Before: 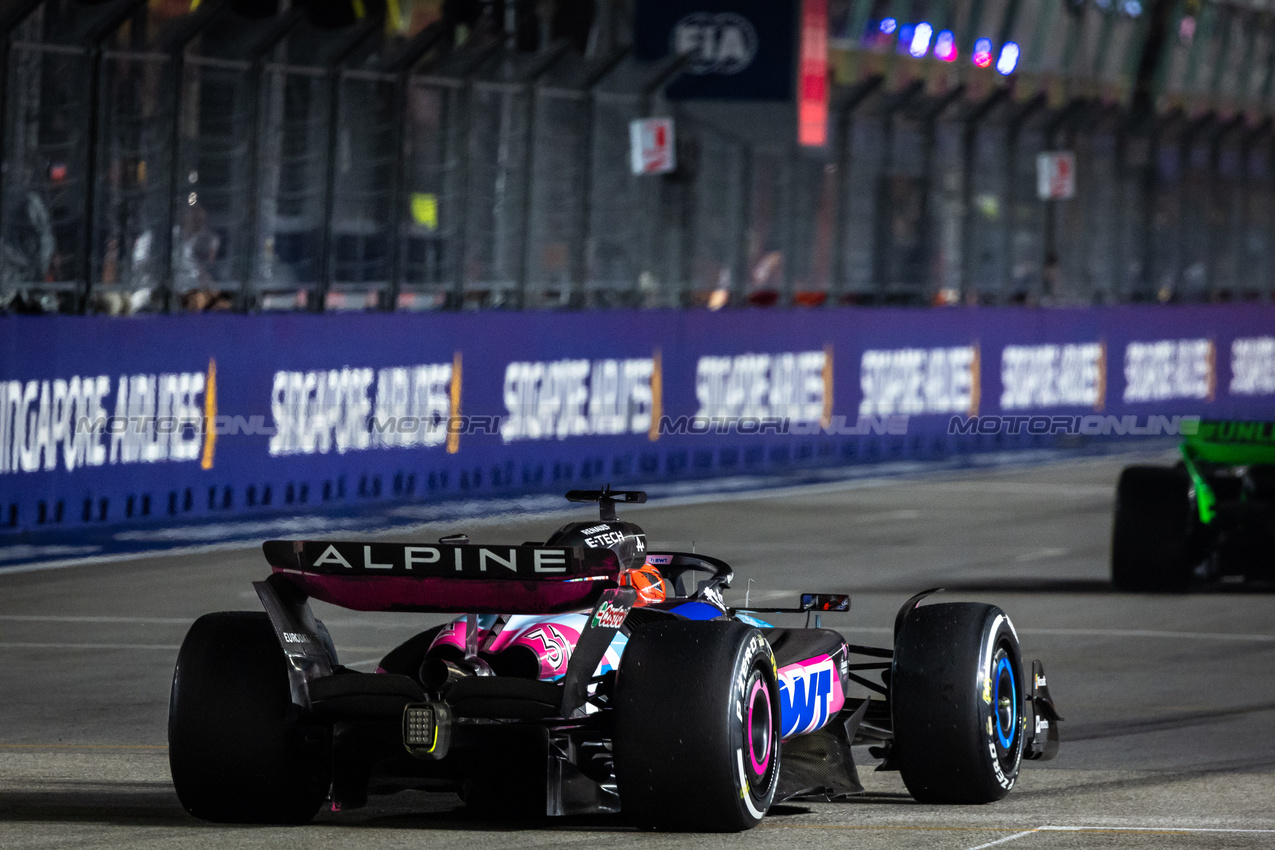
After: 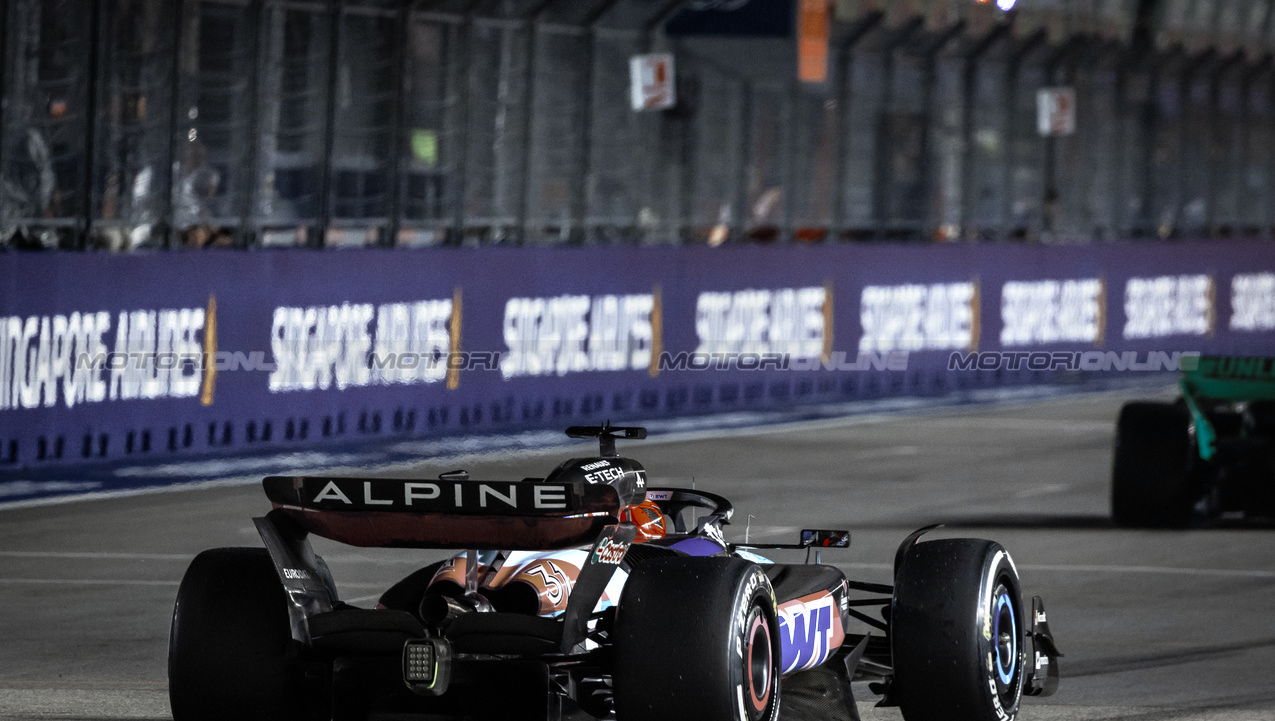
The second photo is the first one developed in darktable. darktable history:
color zones: curves: ch0 [(0, 0.5) (0.125, 0.4) (0.25, 0.5) (0.375, 0.4) (0.5, 0.4) (0.625, 0.6) (0.75, 0.6) (0.875, 0.5)]; ch1 [(0, 0.35) (0.125, 0.45) (0.25, 0.35) (0.375, 0.35) (0.5, 0.35) (0.625, 0.35) (0.75, 0.45) (0.875, 0.35)]; ch2 [(0, 0.6) (0.125, 0.5) (0.25, 0.5) (0.375, 0.6) (0.5, 0.6) (0.625, 0.5) (0.75, 0.5) (0.875, 0.5)], mix 99.98%
color correction: highlights a* -0.086, highlights b* 0.076
crop: top 7.585%, bottom 7.562%
